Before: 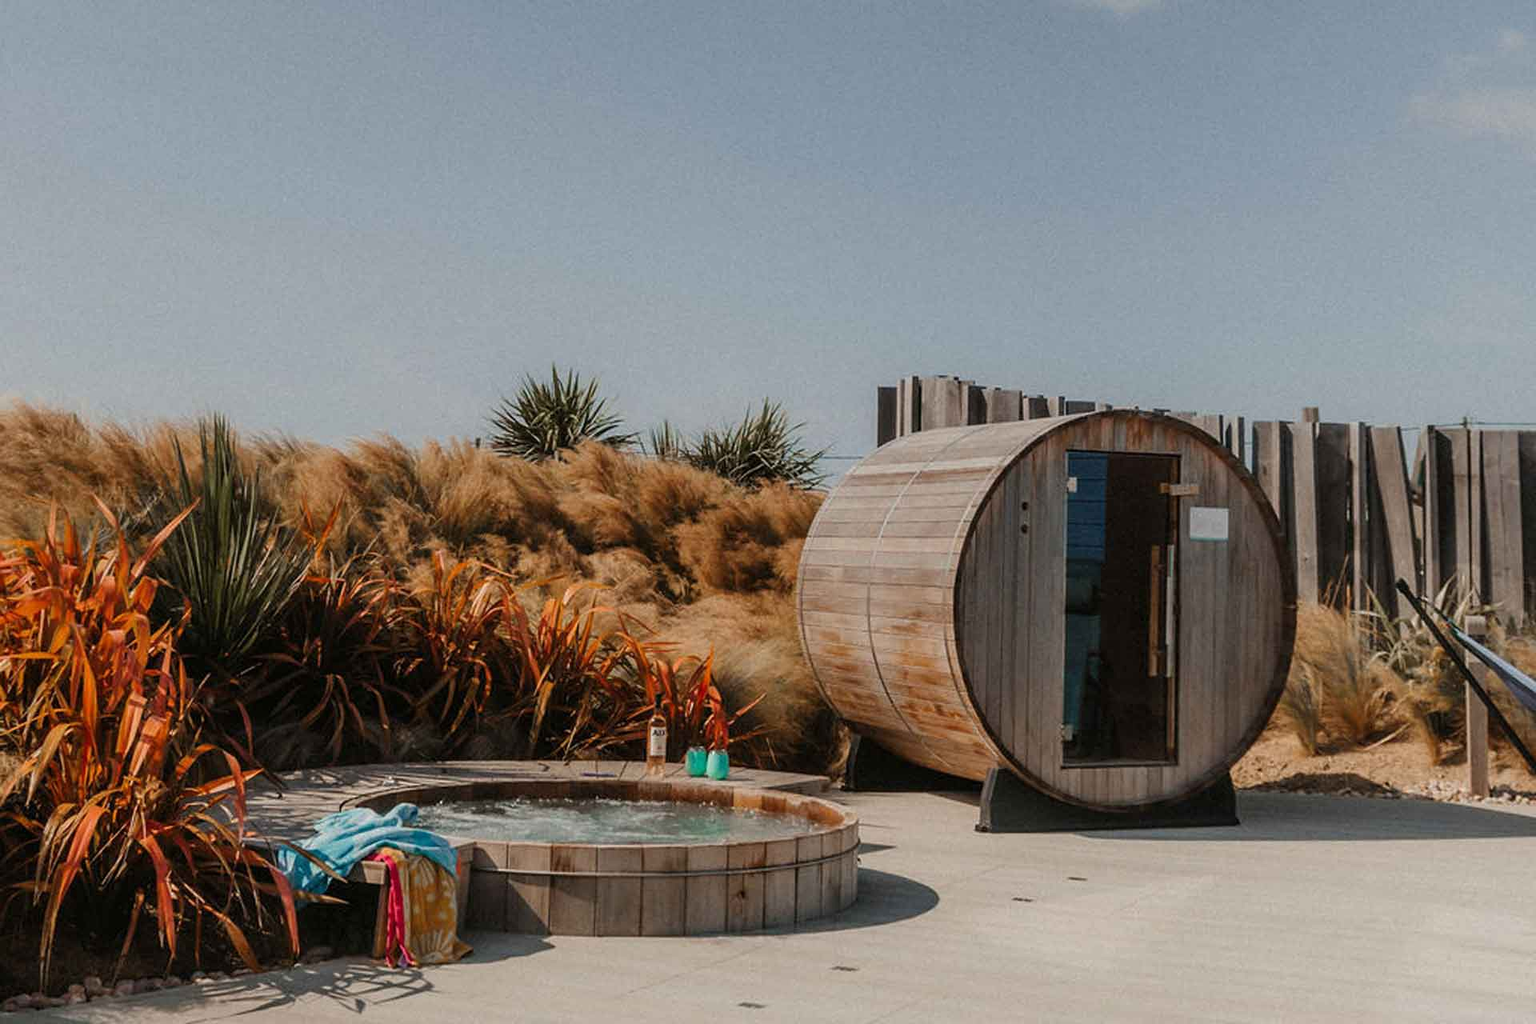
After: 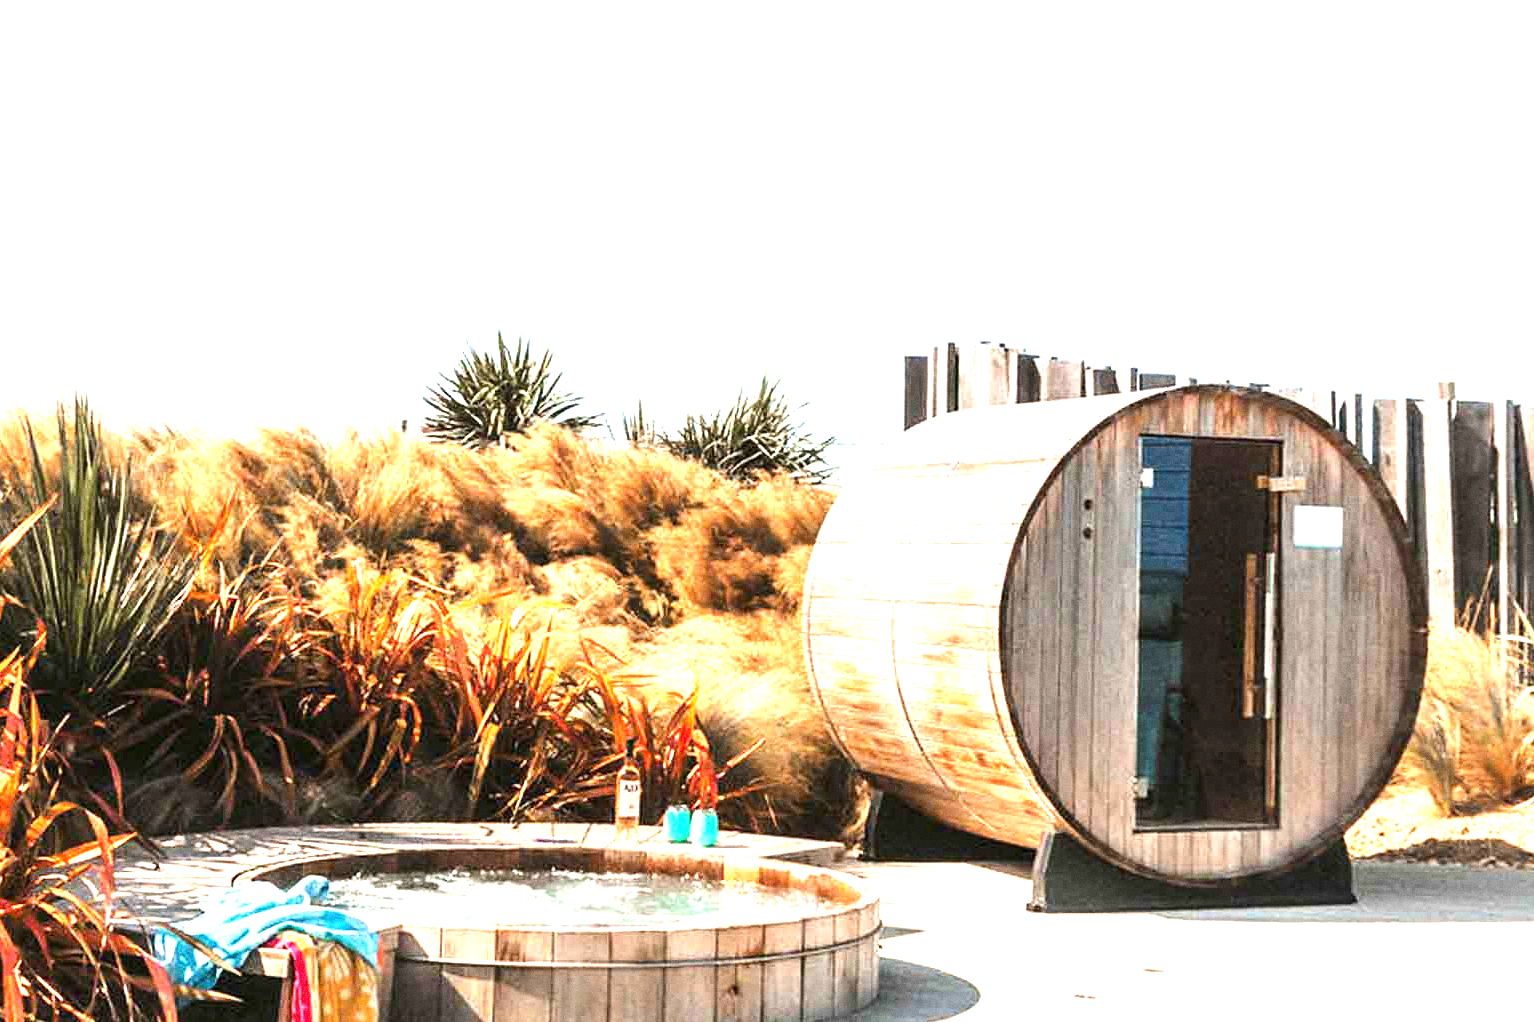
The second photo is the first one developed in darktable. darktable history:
grain: coarseness 0.09 ISO
exposure: black level correction 0, exposure 2.138 EV, compensate exposure bias true, compensate highlight preservation false
crop and rotate: left 10.071%, top 10.071%, right 10.02%, bottom 10.02%
tone equalizer: -8 EV -0.417 EV, -7 EV -0.389 EV, -6 EV -0.333 EV, -5 EV -0.222 EV, -3 EV 0.222 EV, -2 EV 0.333 EV, -1 EV 0.389 EV, +0 EV 0.417 EV, edges refinement/feathering 500, mask exposure compensation -1.57 EV, preserve details no
